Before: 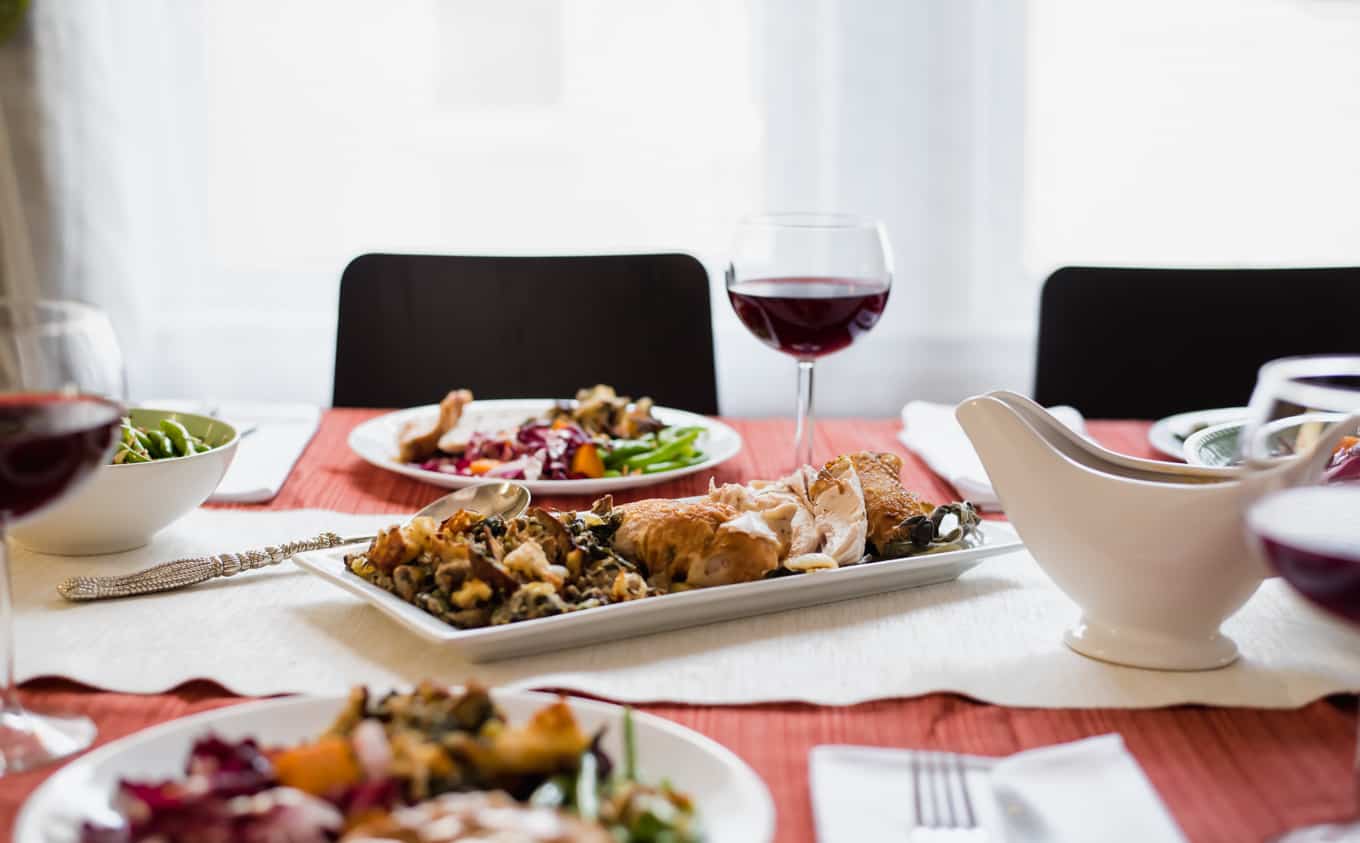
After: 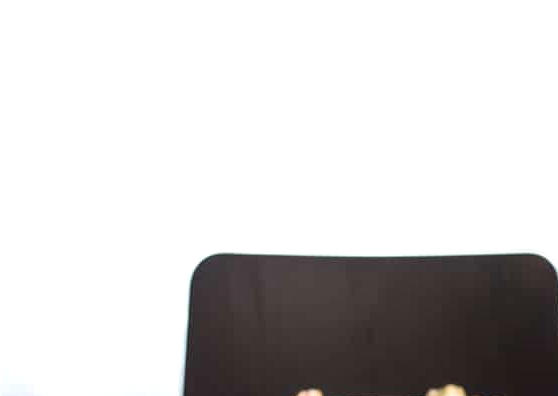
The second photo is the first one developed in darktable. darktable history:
crop and rotate: left 11.058%, top 0.074%, right 47.865%, bottom 52.901%
local contrast: on, module defaults
exposure: black level correction 0, exposure 0.499 EV, compensate exposure bias true, compensate highlight preservation false
